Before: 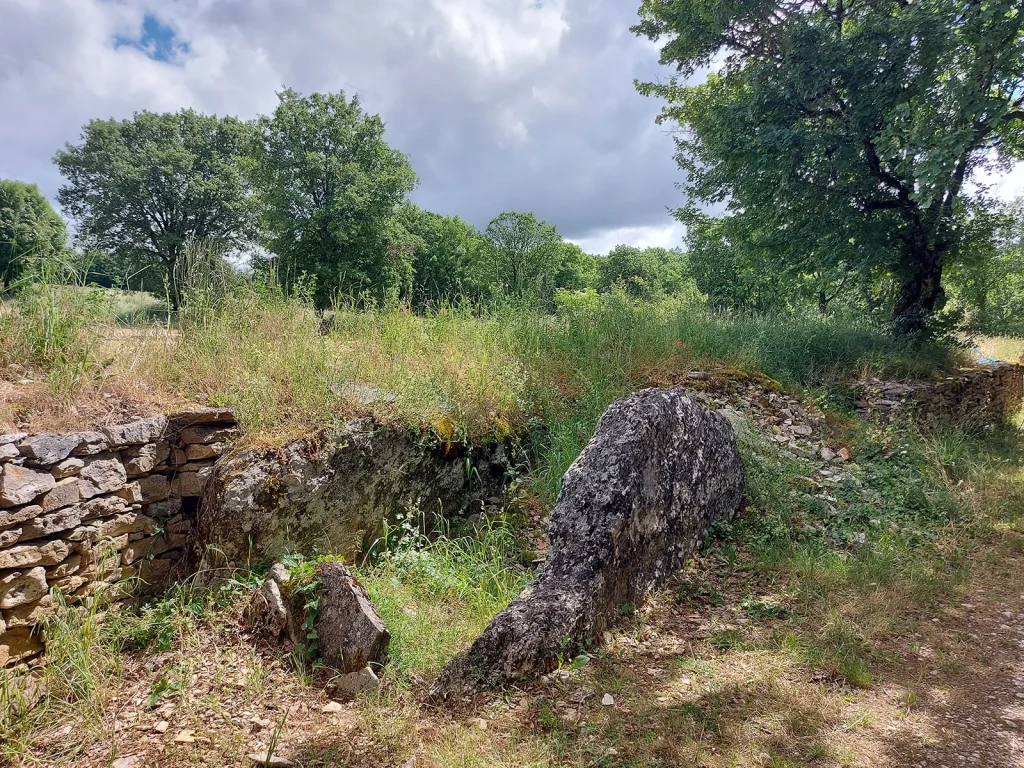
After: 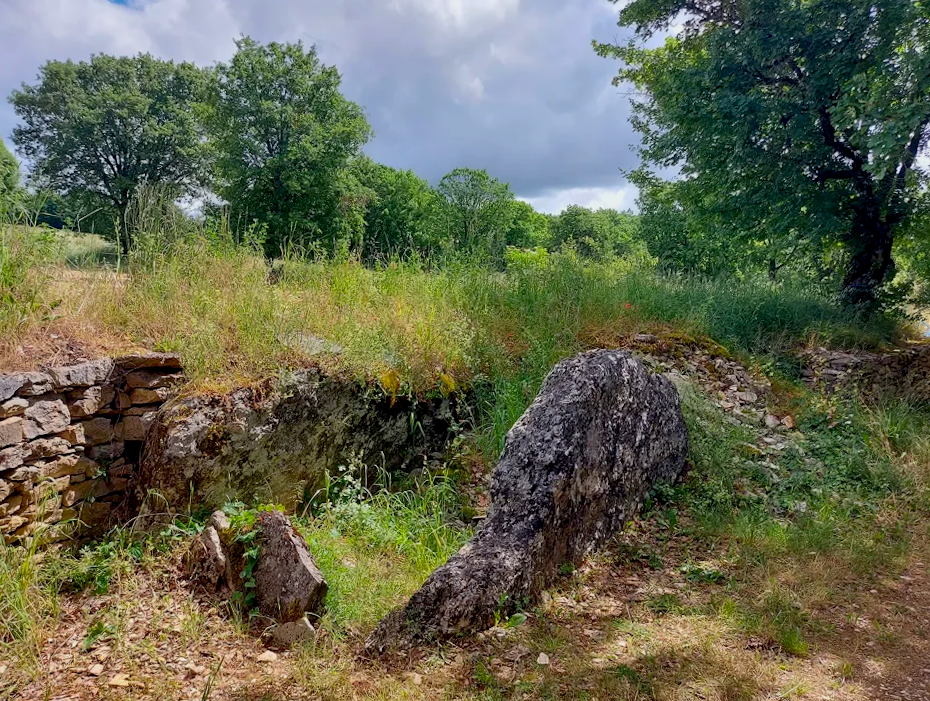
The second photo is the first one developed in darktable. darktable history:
exposure: black level correction 0.006, exposure -0.223 EV, compensate highlight preservation false
crop and rotate: angle -2.1°, left 3.115%, top 3.597%, right 1.634%, bottom 0.708%
color correction: highlights b* -0.04, saturation 1.33
